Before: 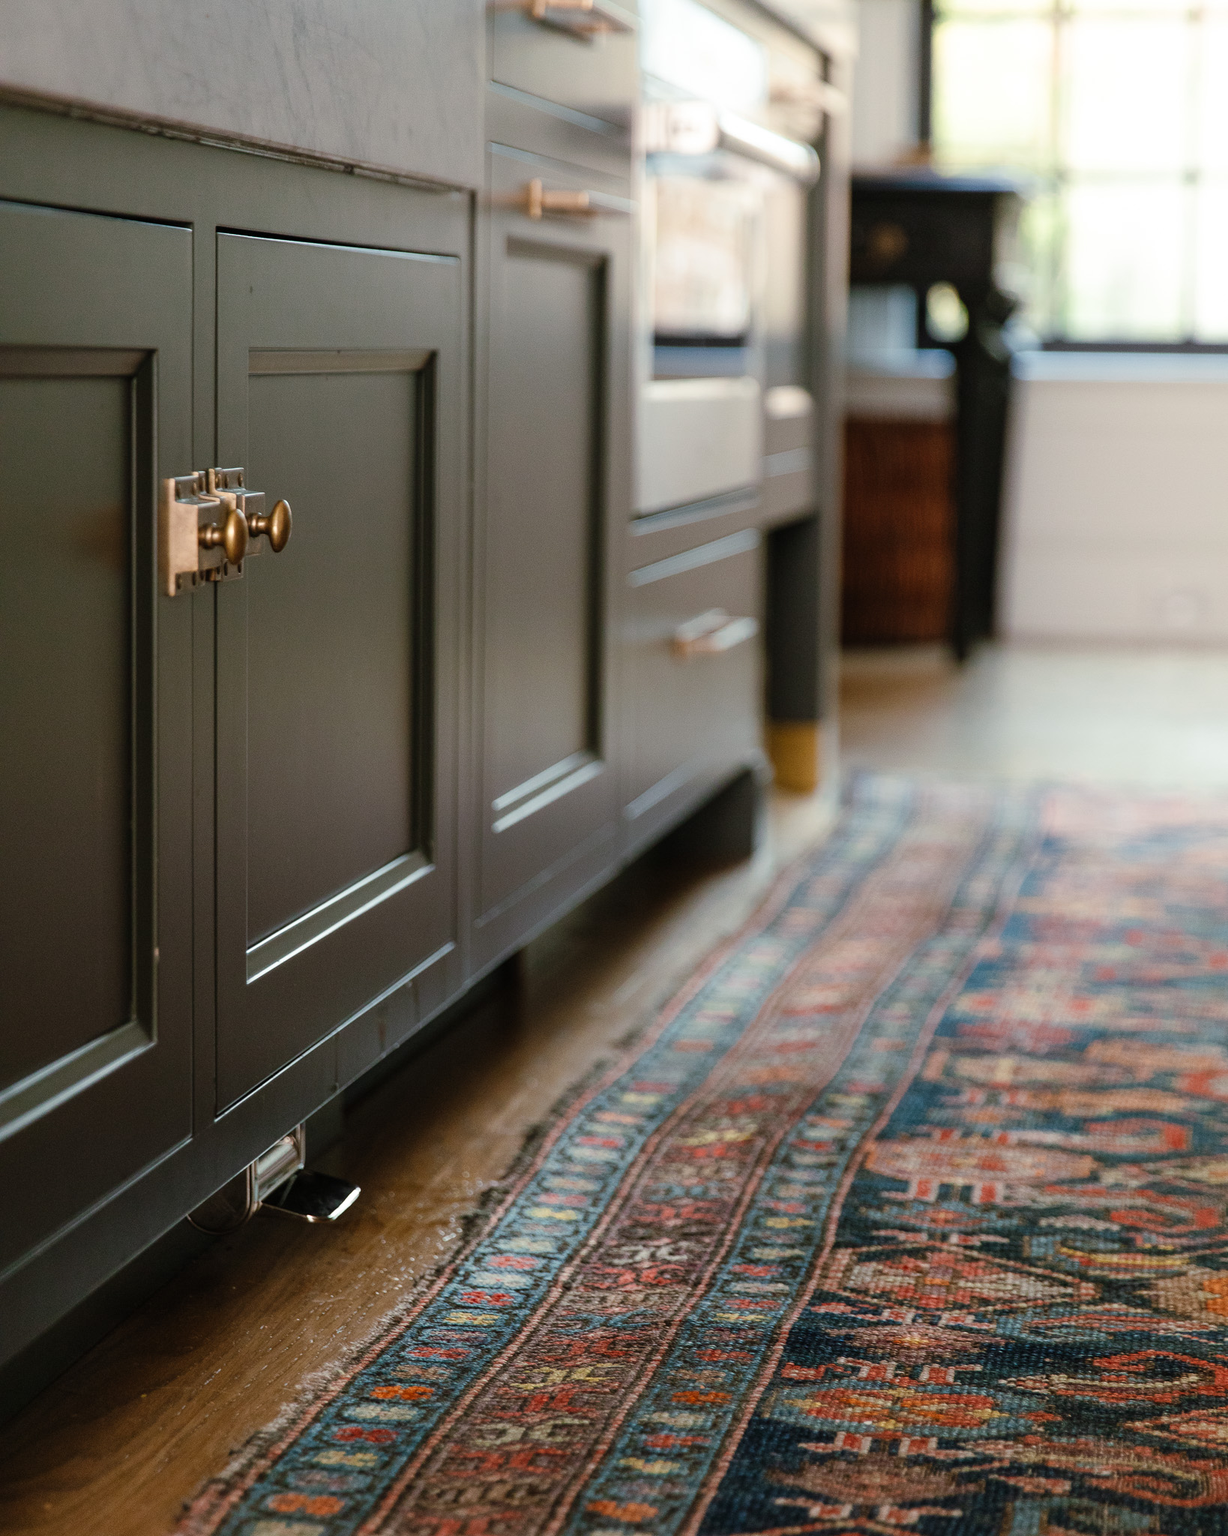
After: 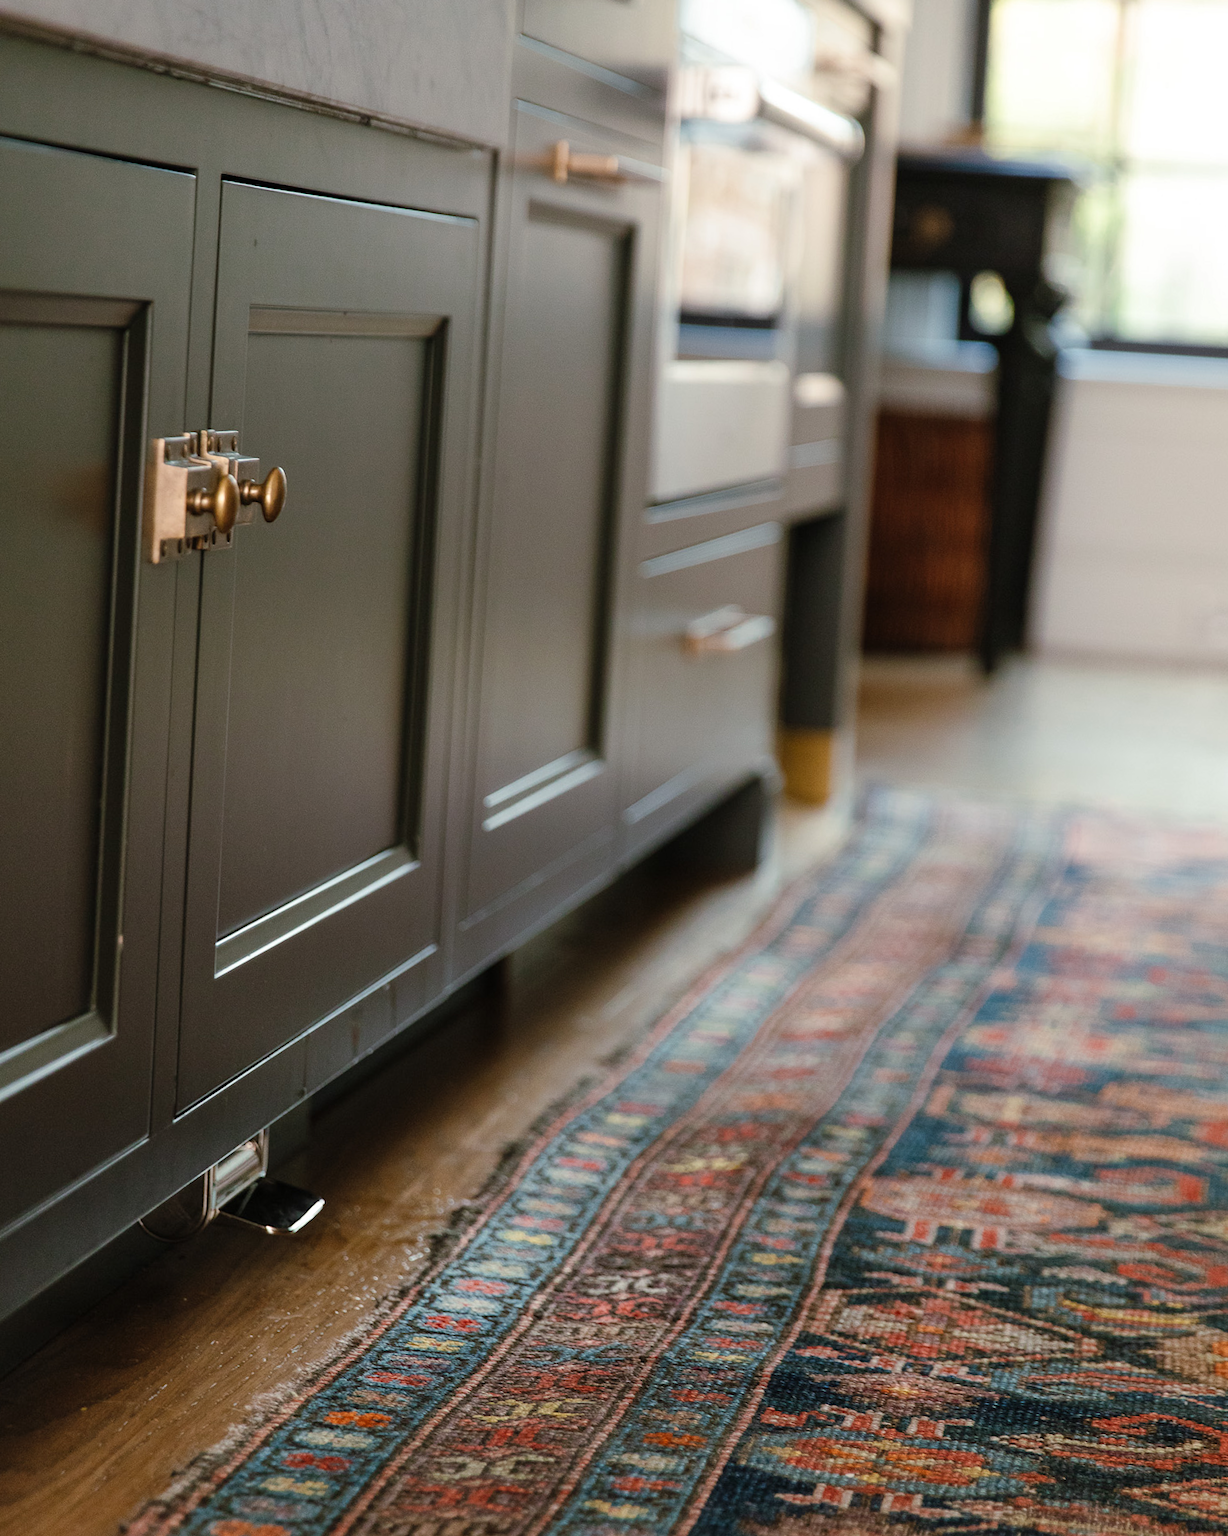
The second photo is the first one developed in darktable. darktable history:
shadows and highlights: radius 125.18, shadows 30.35, highlights -31.19, low approximation 0.01, soften with gaussian
crop and rotate: angle -2.82°
